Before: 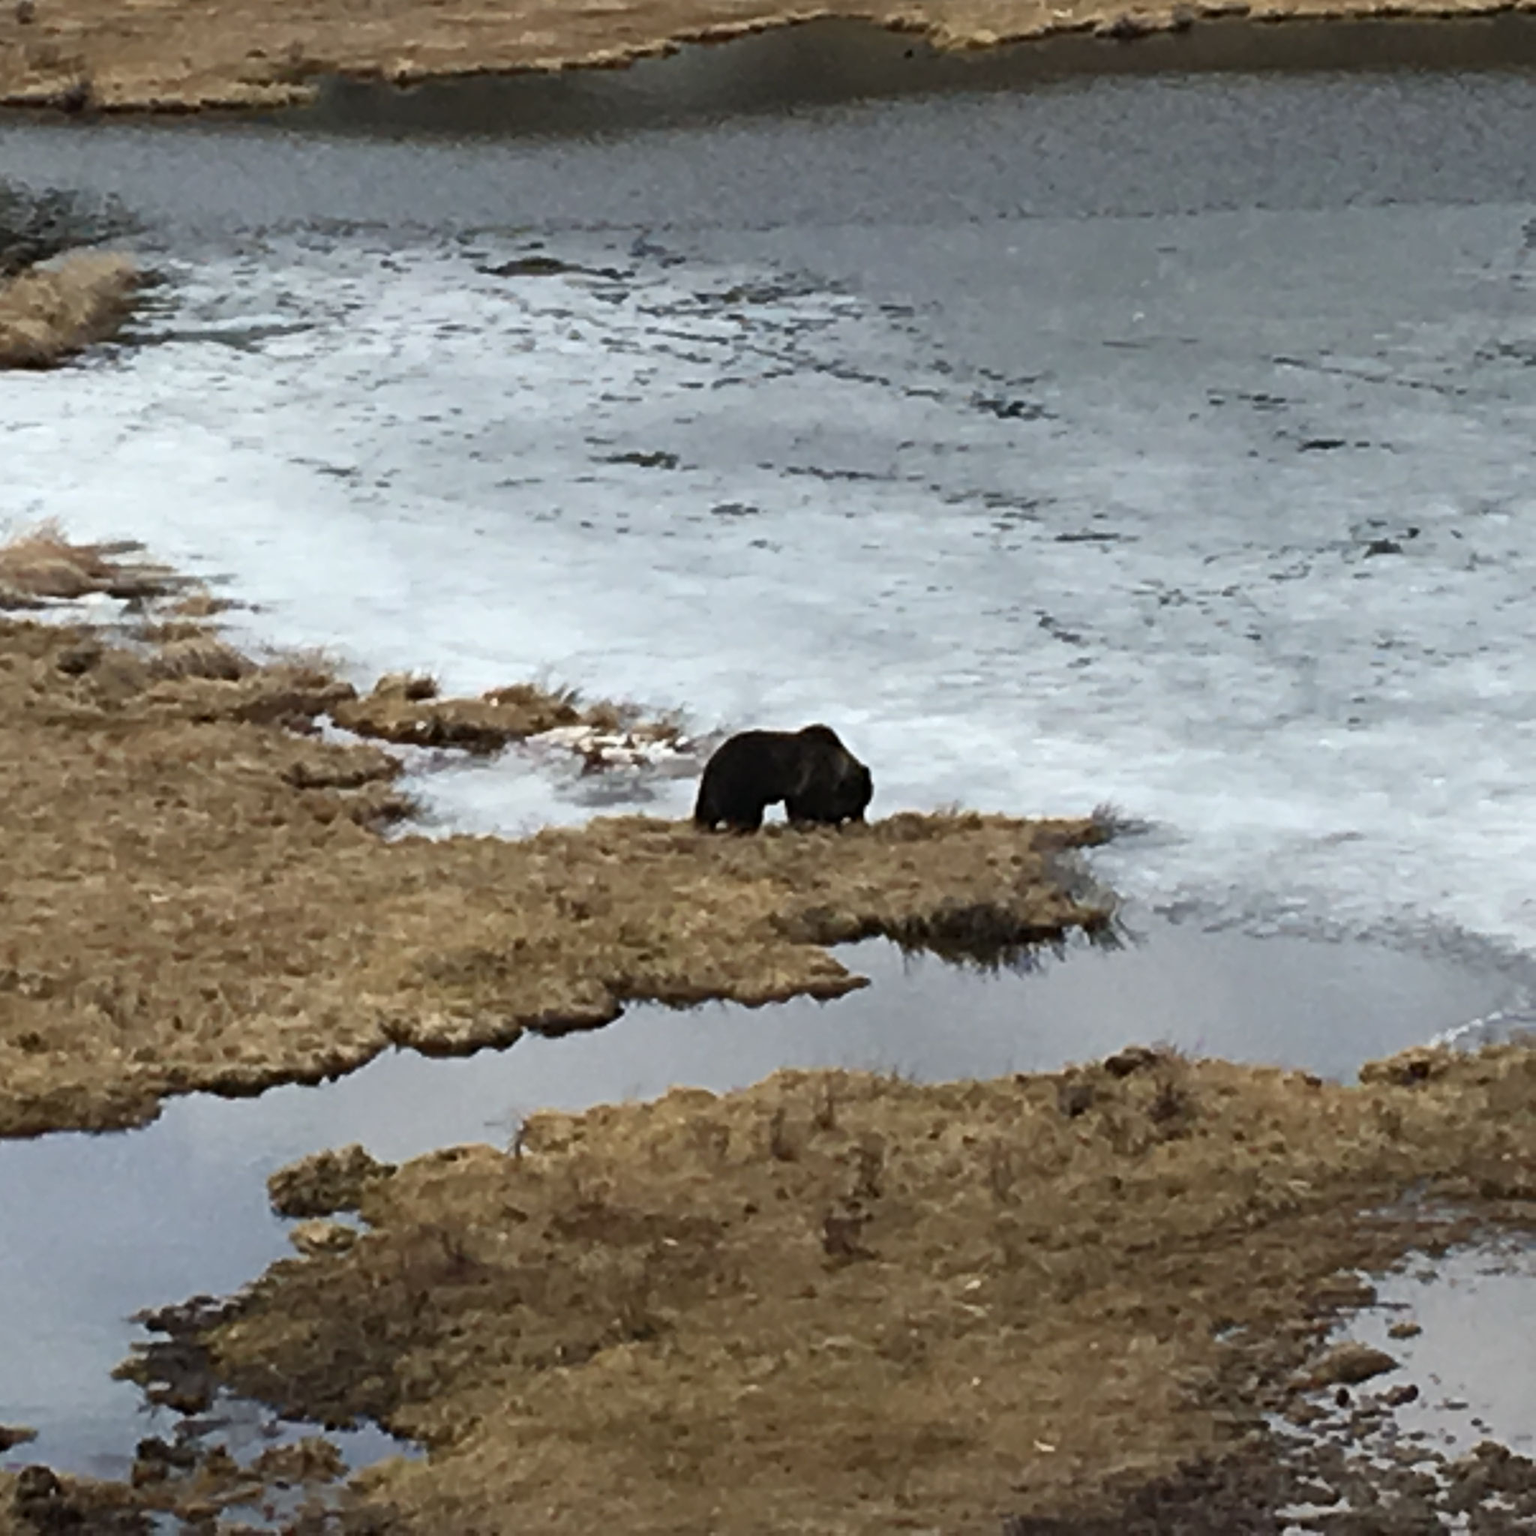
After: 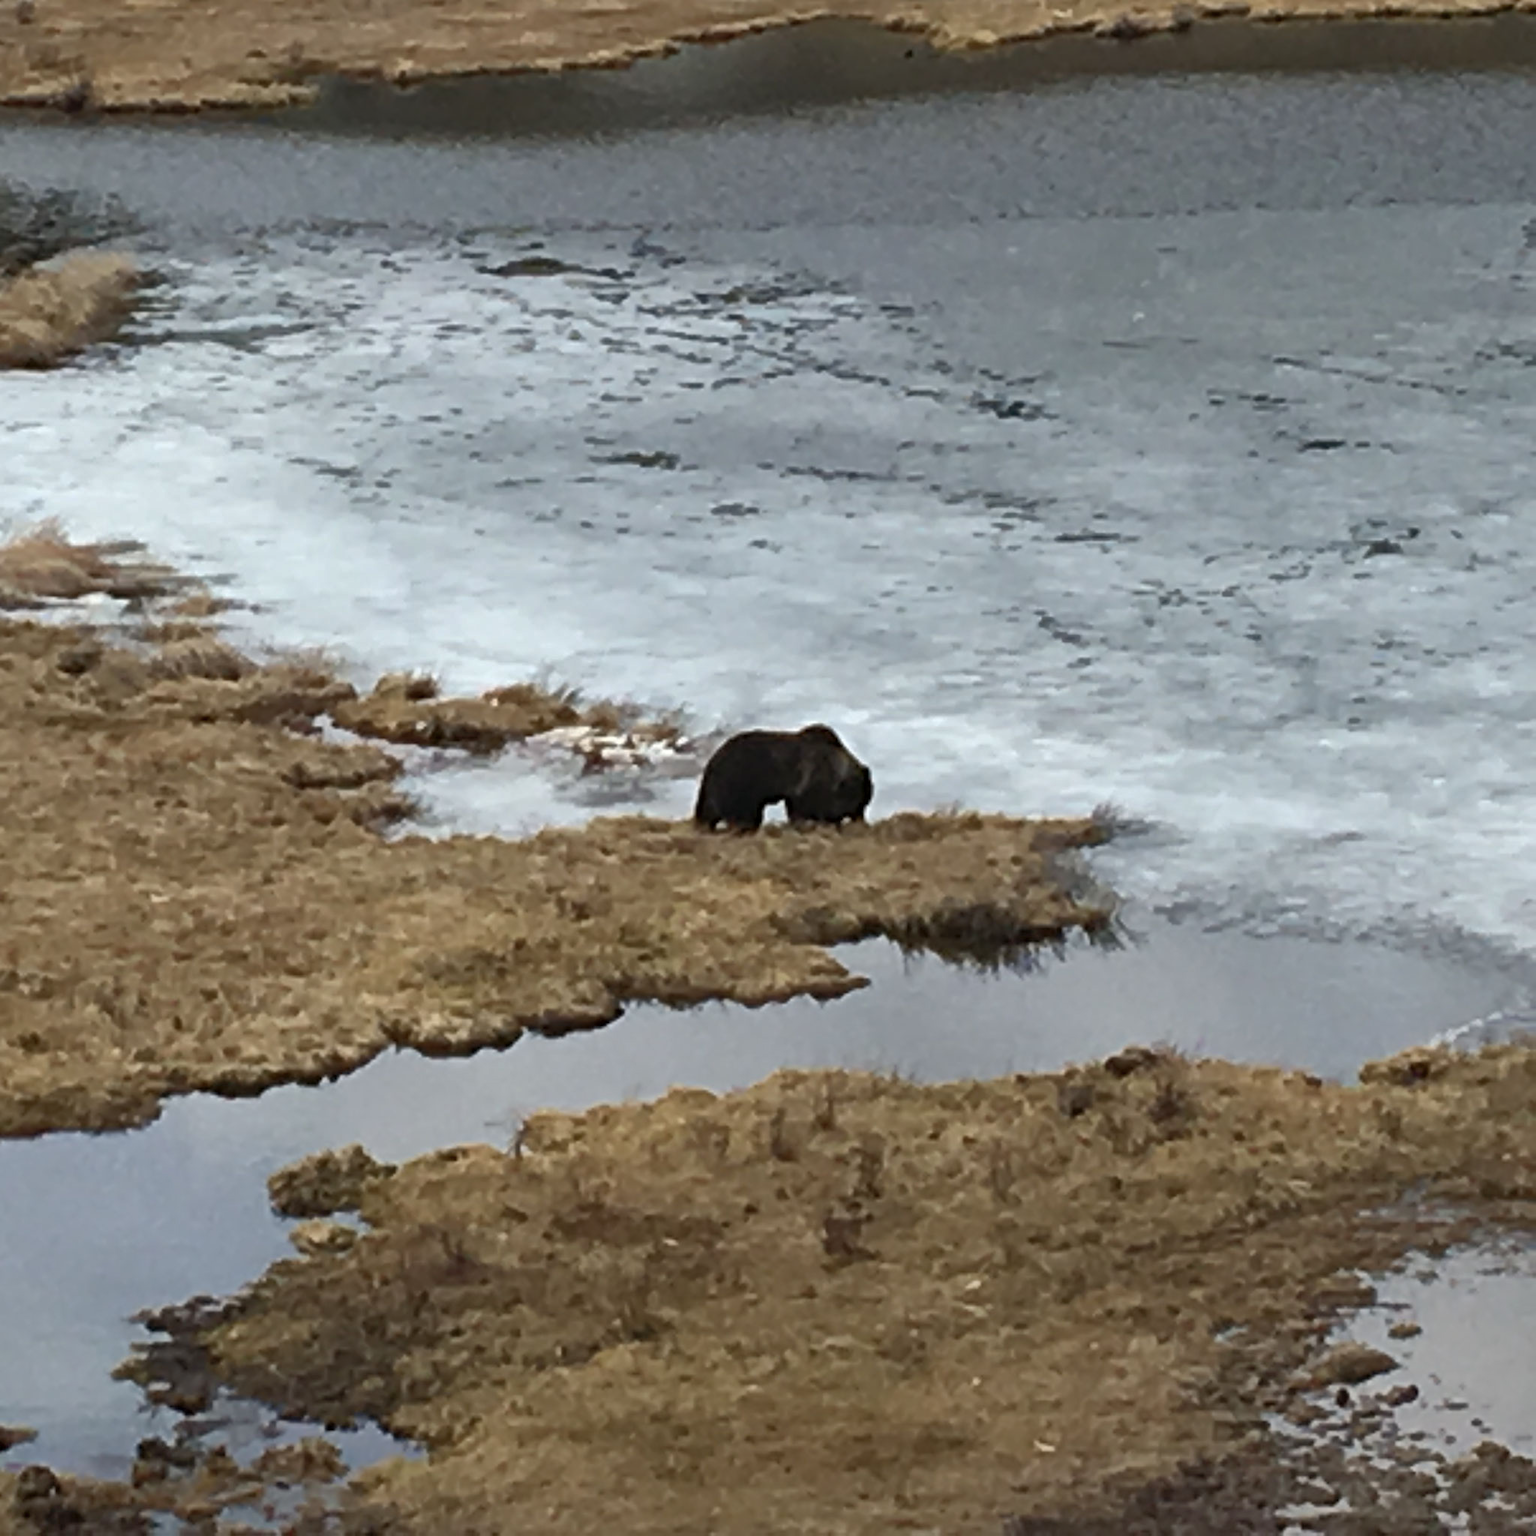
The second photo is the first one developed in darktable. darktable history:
shadows and highlights: highlights color adjustment 39.36%
